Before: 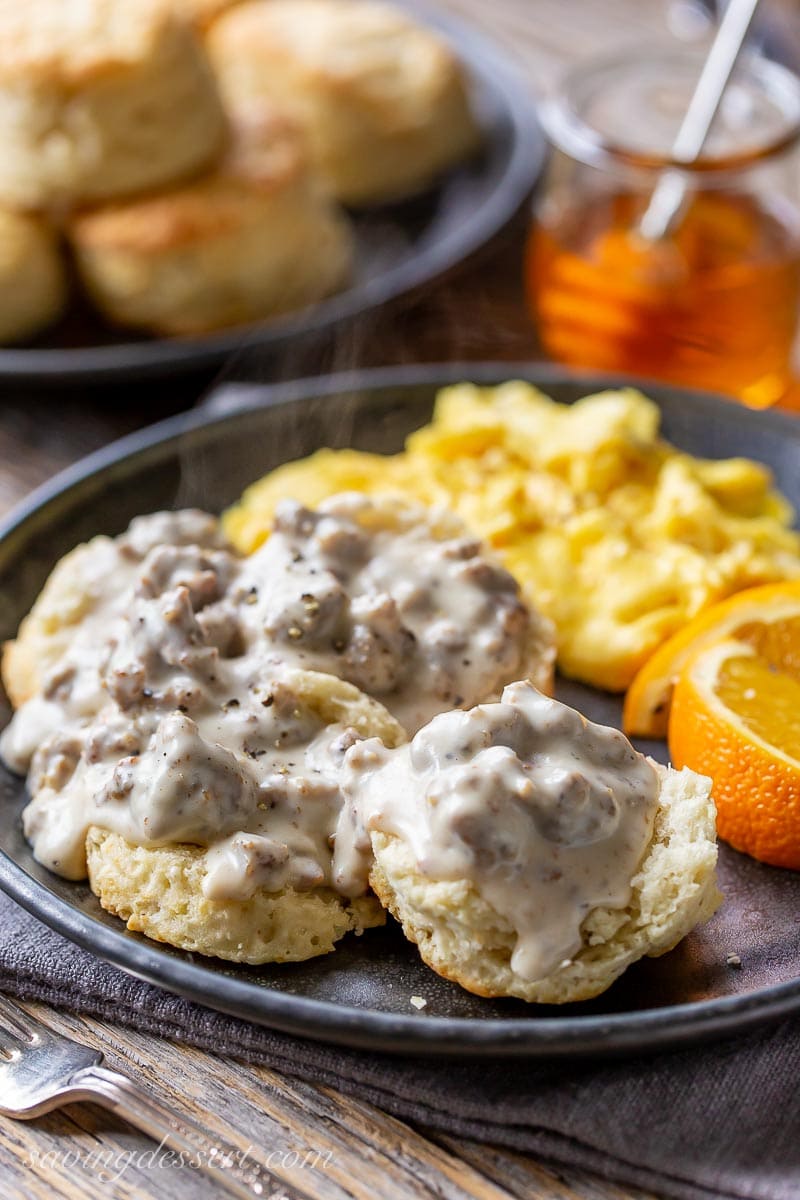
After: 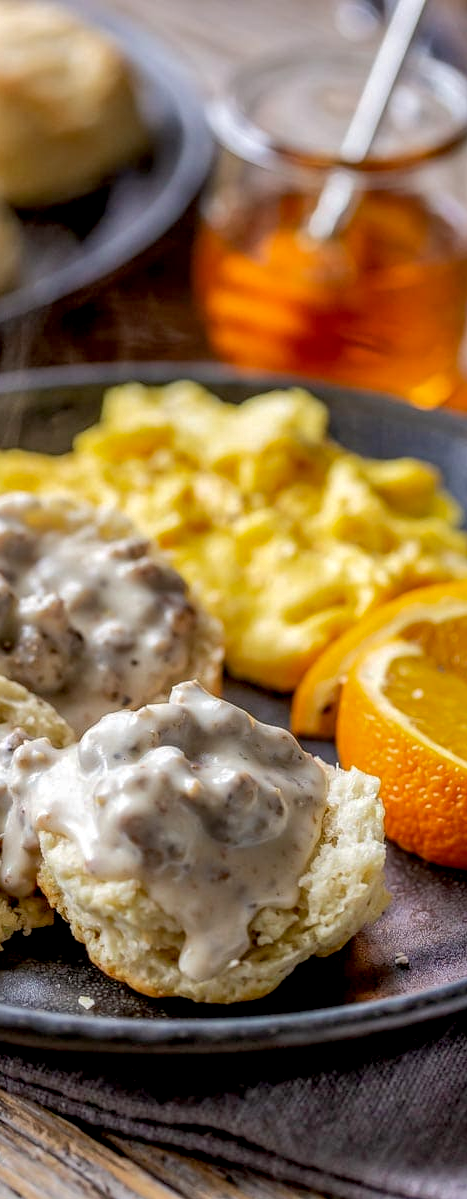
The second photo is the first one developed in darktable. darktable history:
local contrast: detail 130%
crop: left 41.572%
exposure: black level correction 0.007, compensate exposure bias true, compensate highlight preservation false
shadows and highlights: shadows 29.95
